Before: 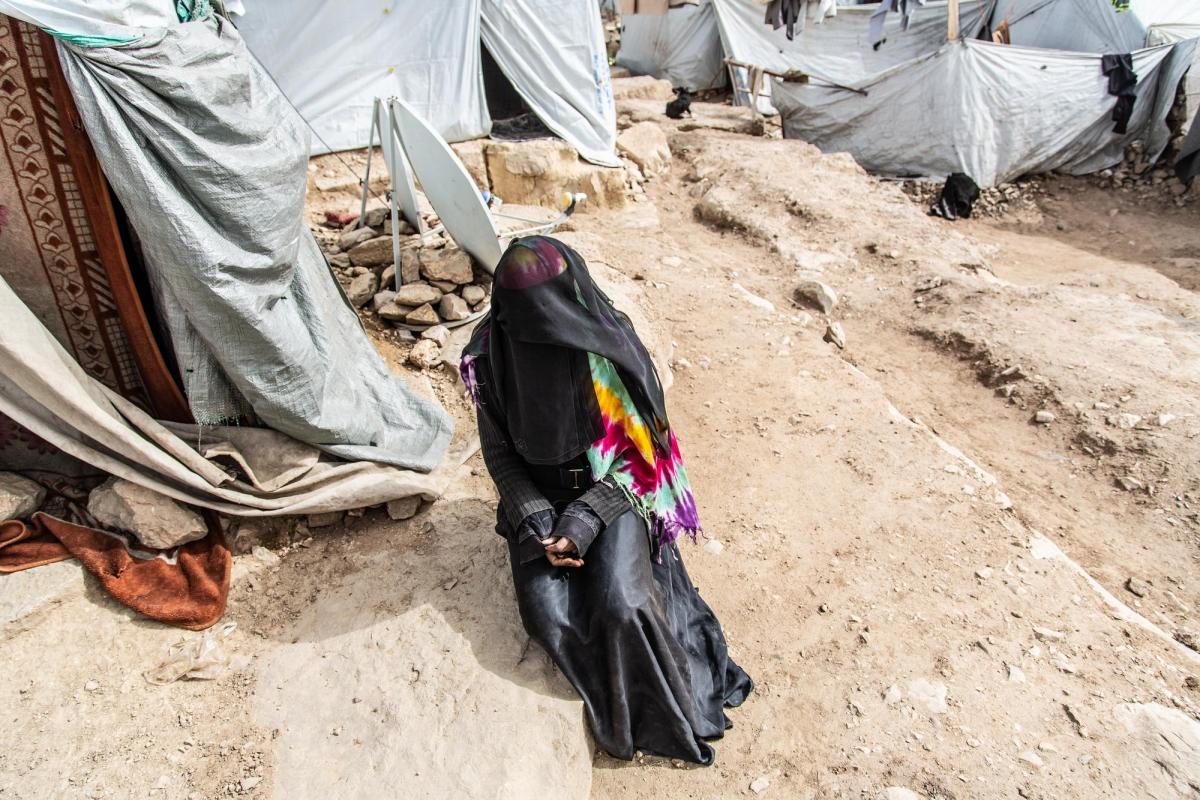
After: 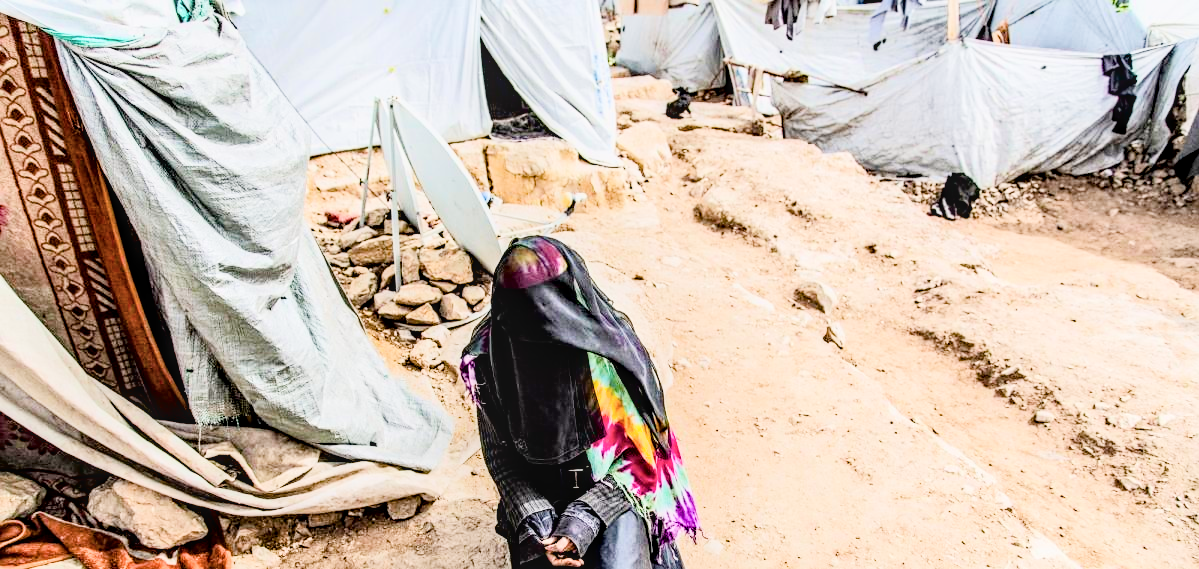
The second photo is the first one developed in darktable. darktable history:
filmic rgb: black relative exposure -7.65 EV, white relative exposure 4.56 EV, hardness 3.61
local contrast: detail 130%
sharpen: amount 0.208
tone curve: curves: ch0 [(0, 0) (0.082, 0.02) (0.129, 0.078) (0.275, 0.301) (0.67, 0.809) (1, 1)], color space Lab, independent channels, preserve colors none
exposure: exposure 1 EV, compensate exposure bias true, compensate highlight preservation false
color balance rgb: highlights gain › chroma 0.245%, highlights gain › hue 332.17°, linear chroma grading › global chroma 9.95%, perceptual saturation grading › global saturation 20%, perceptual saturation grading › highlights -25.085%, perceptual saturation grading › shadows 25.259%, global vibrance 20%
crop: right 0%, bottom 28.799%
haze removal: compatibility mode true, adaptive false
